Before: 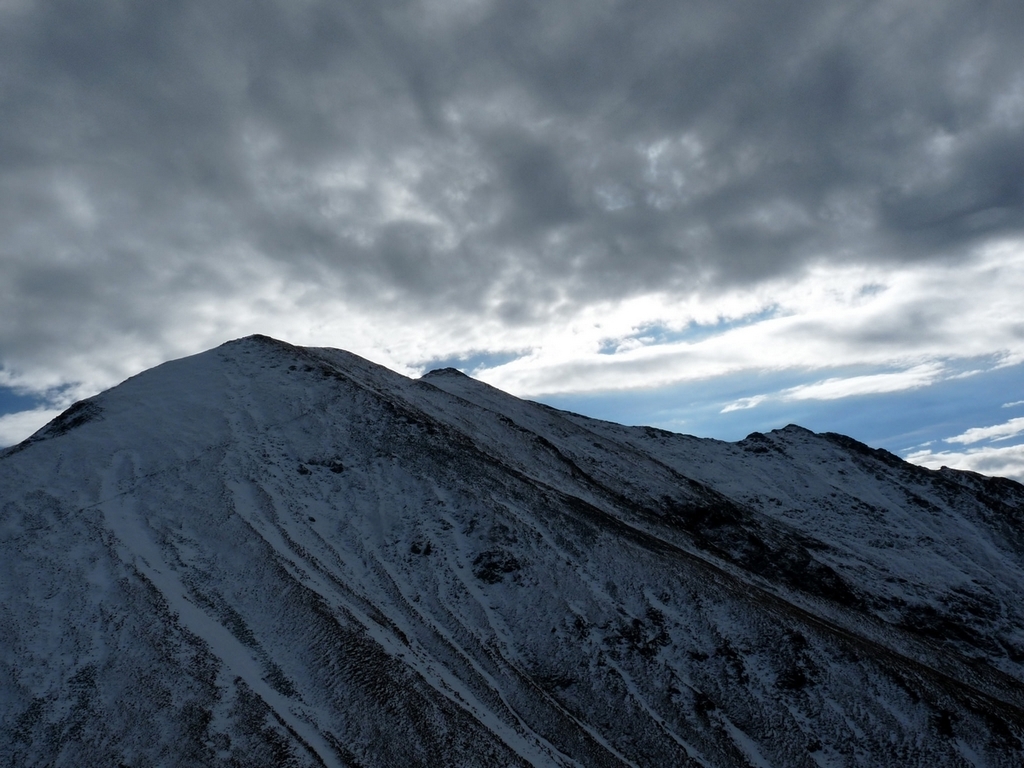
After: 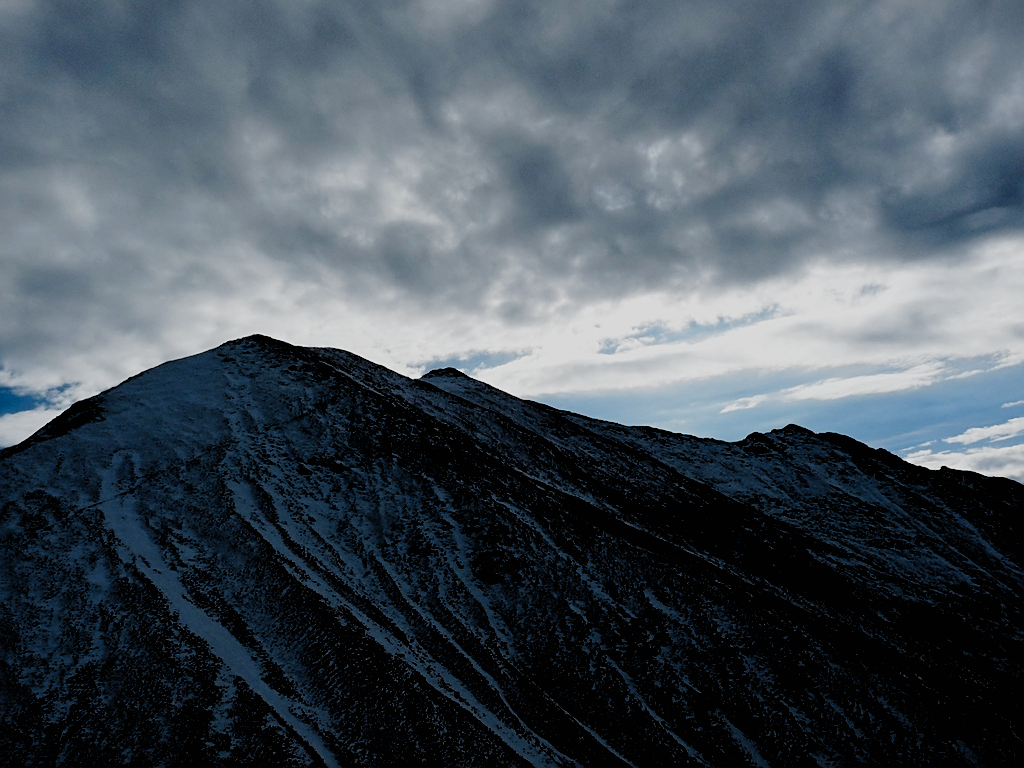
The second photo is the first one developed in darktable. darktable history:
sharpen: on, module defaults
filmic rgb: black relative exposure -2.84 EV, white relative exposure 4.56 EV, hardness 1.77, contrast 1.249, preserve chrominance no, color science v5 (2021), iterations of high-quality reconstruction 0
